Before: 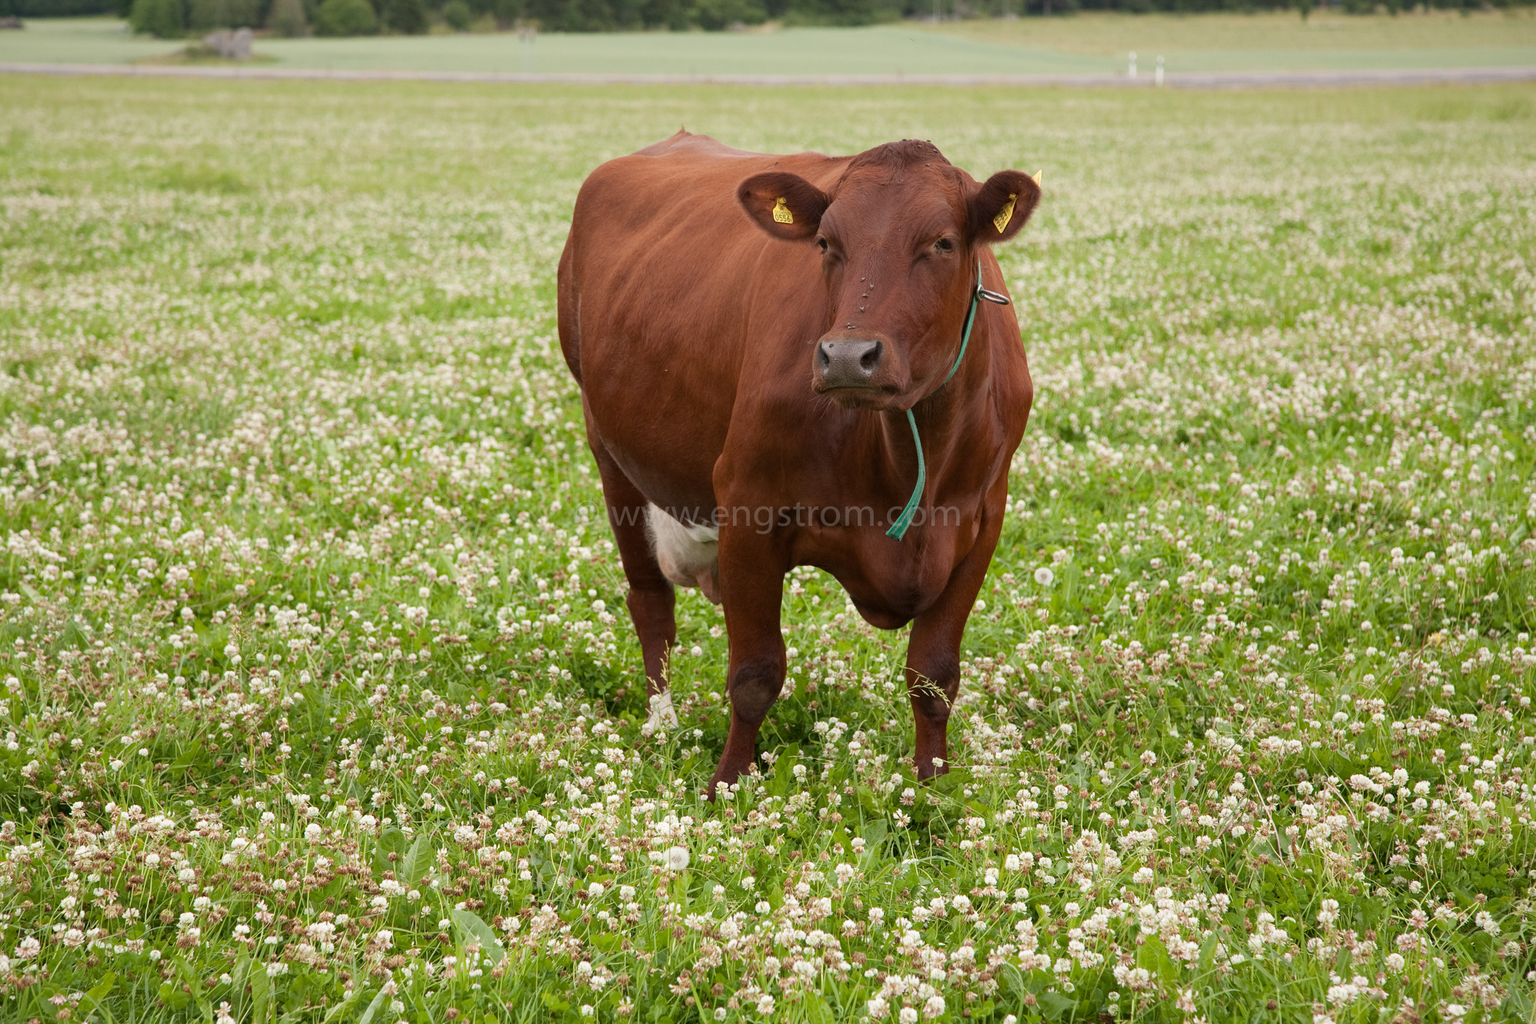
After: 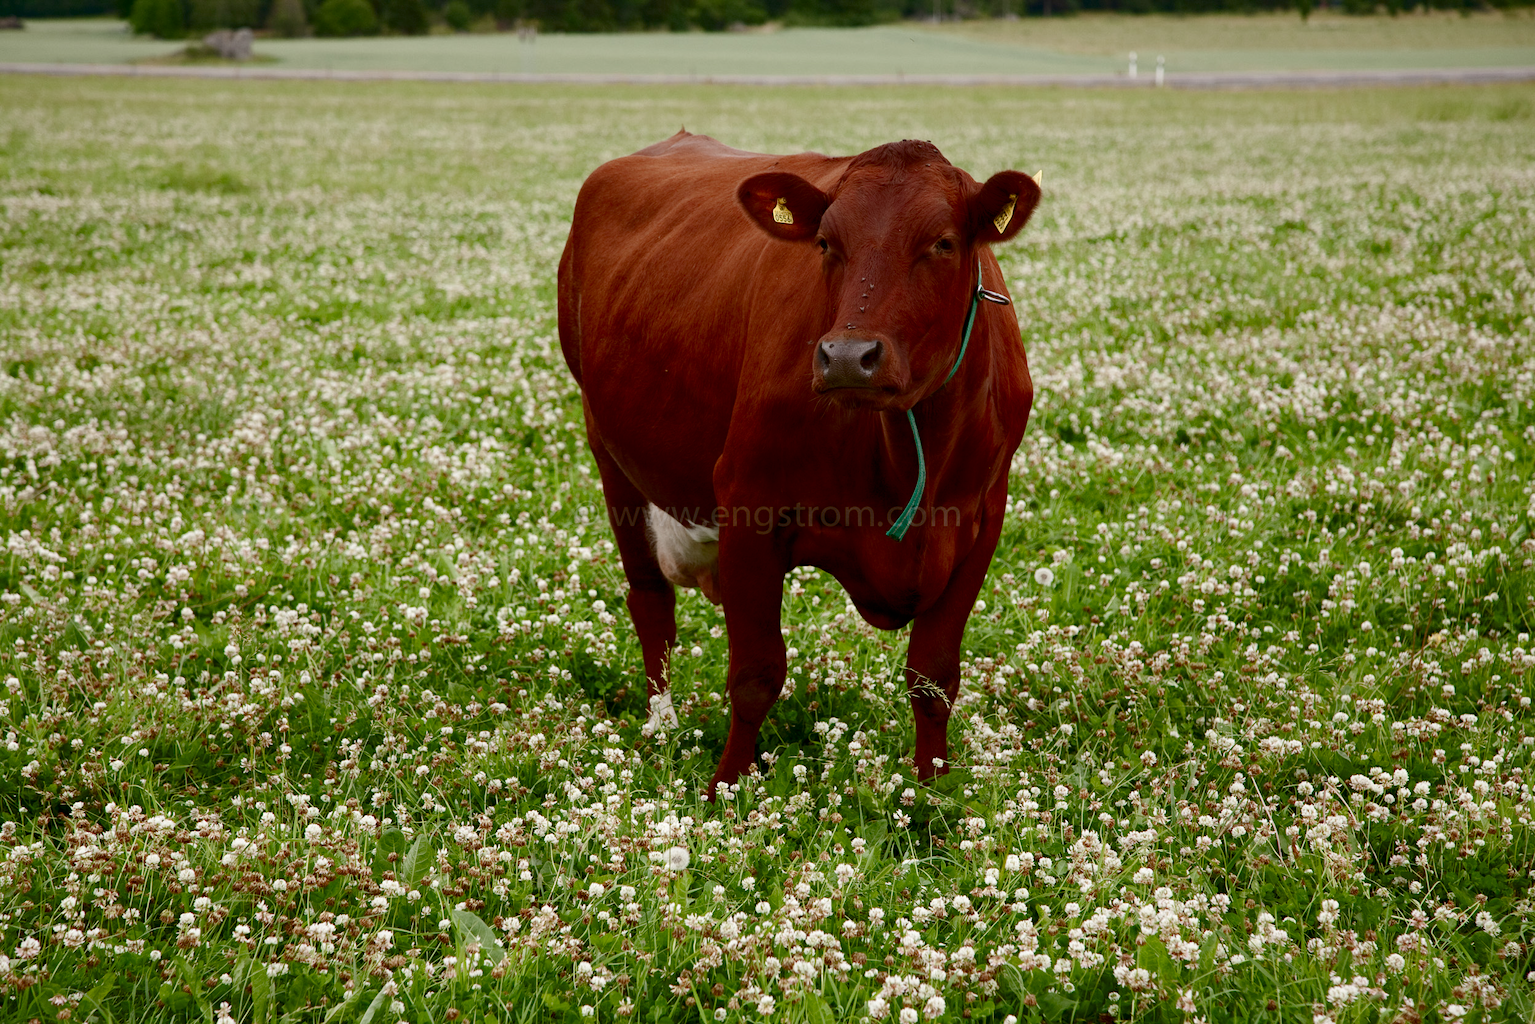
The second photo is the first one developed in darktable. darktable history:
color balance rgb: perceptual saturation grading › global saturation 20%, perceptual saturation grading › highlights -50%, perceptual saturation grading › shadows 30%
exposure: black level correction 0.005, exposure 0.014 EV, compensate highlight preservation false
contrast brightness saturation: contrast 0.1, brightness -0.26, saturation 0.14
